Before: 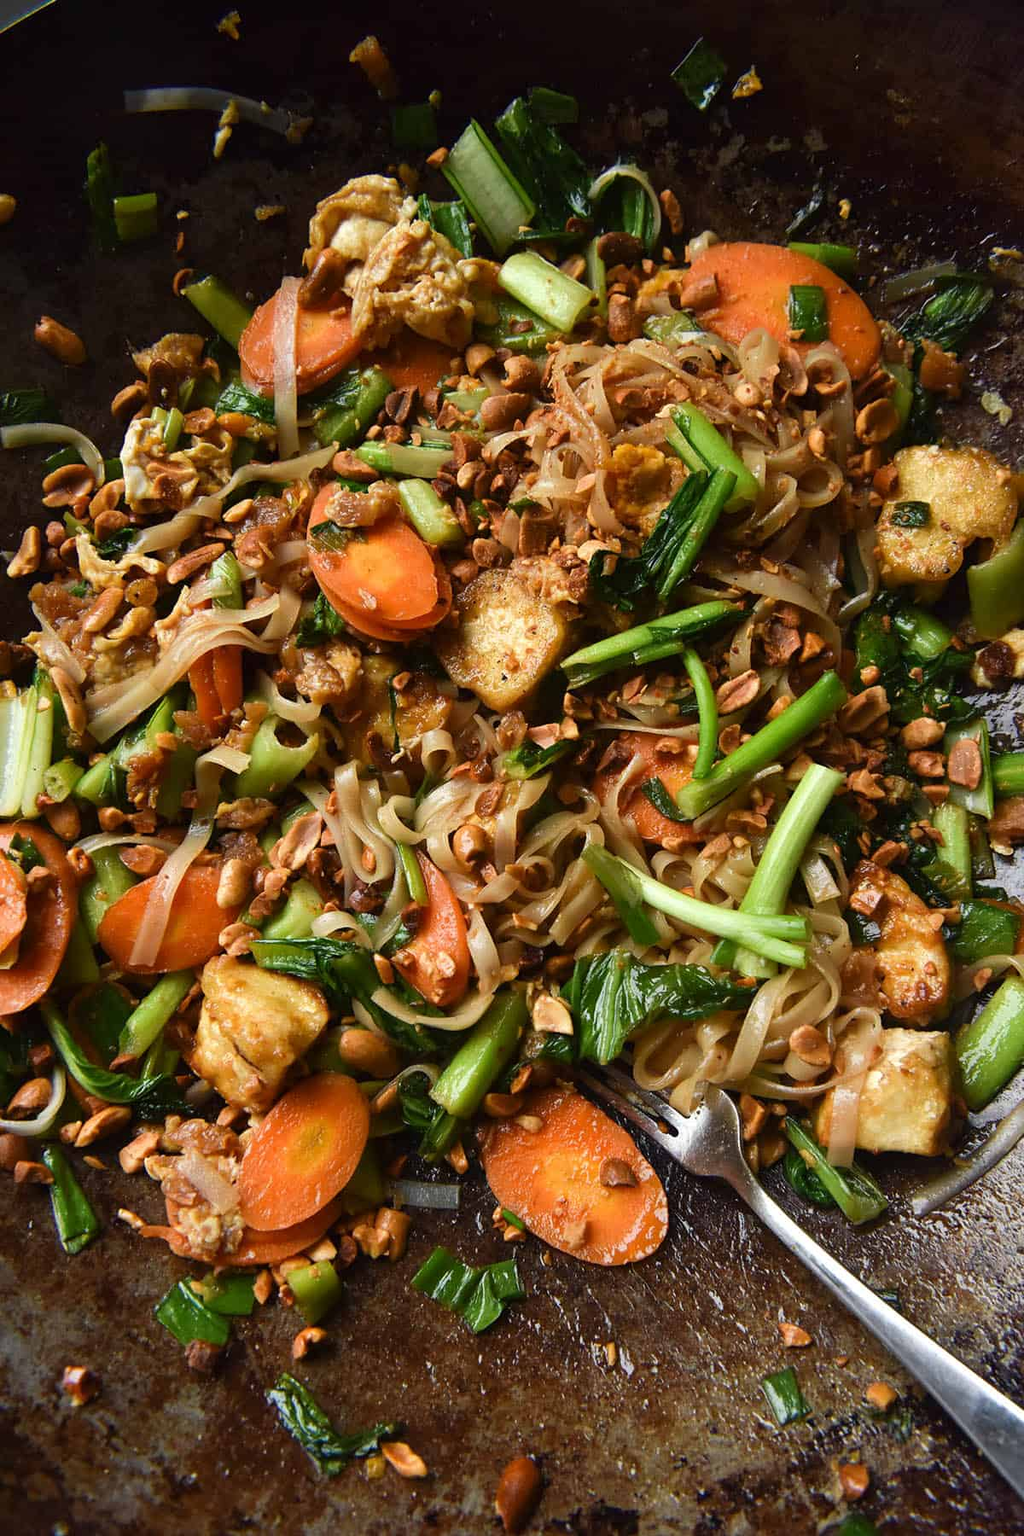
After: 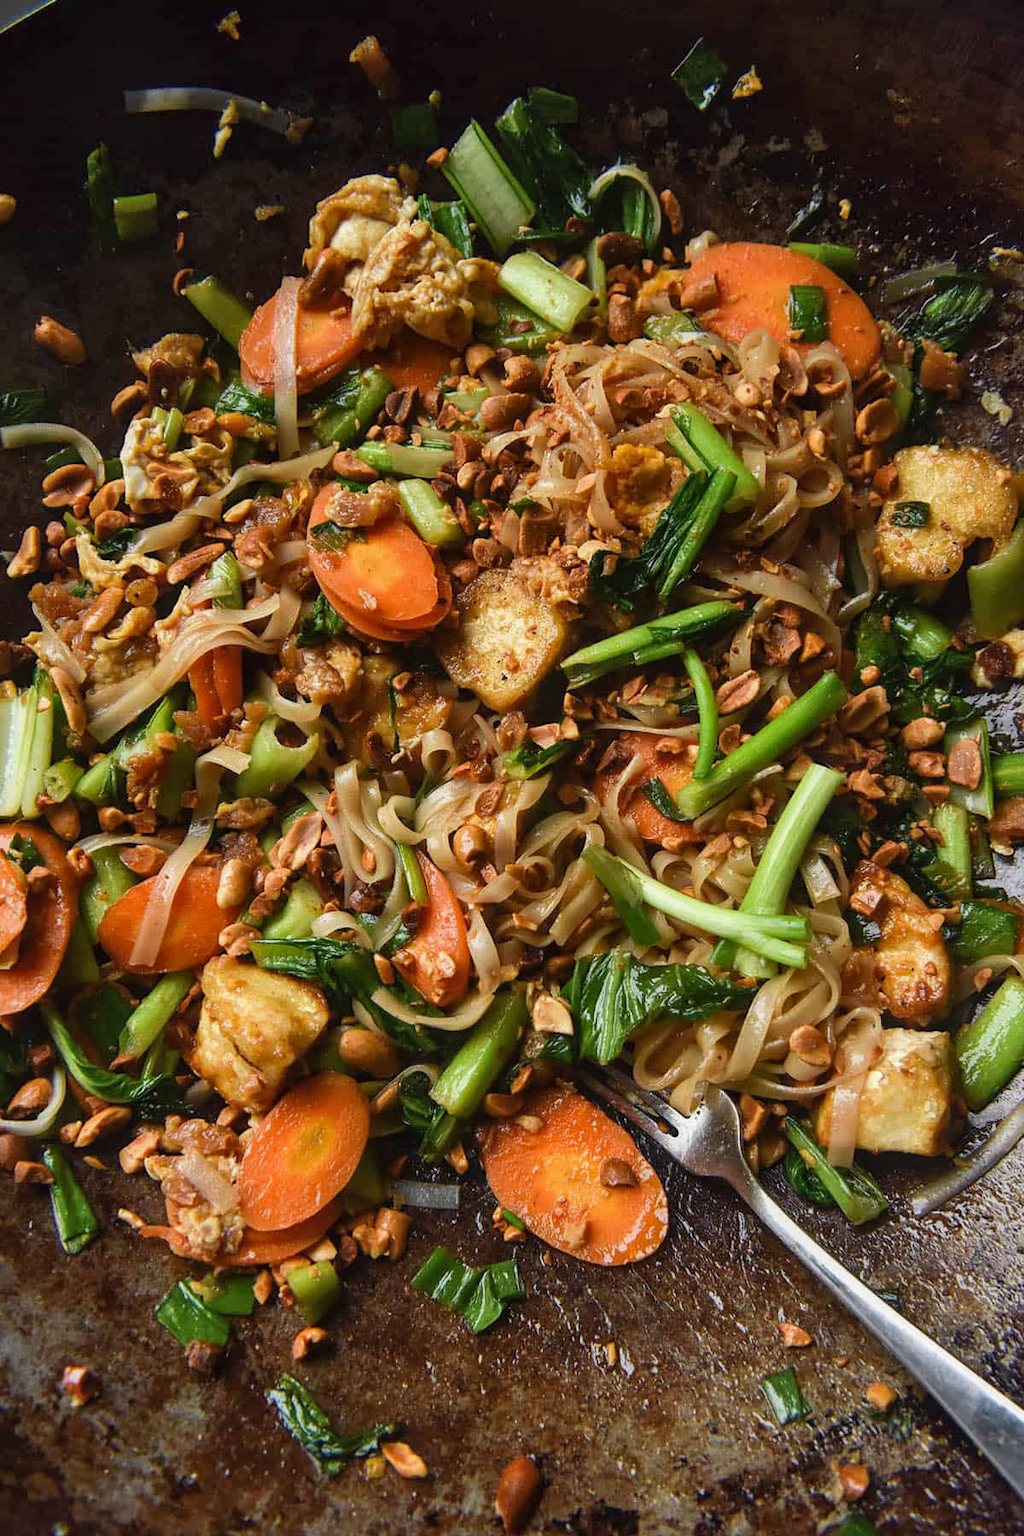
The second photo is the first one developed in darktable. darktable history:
shadows and highlights: shadows 29.44, highlights -28.95, highlights color adjustment 49.01%, low approximation 0.01, soften with gaussian
levels: mode automatic, levels [0.026, 0.507, 0.987]
local contrast: detail 109%
